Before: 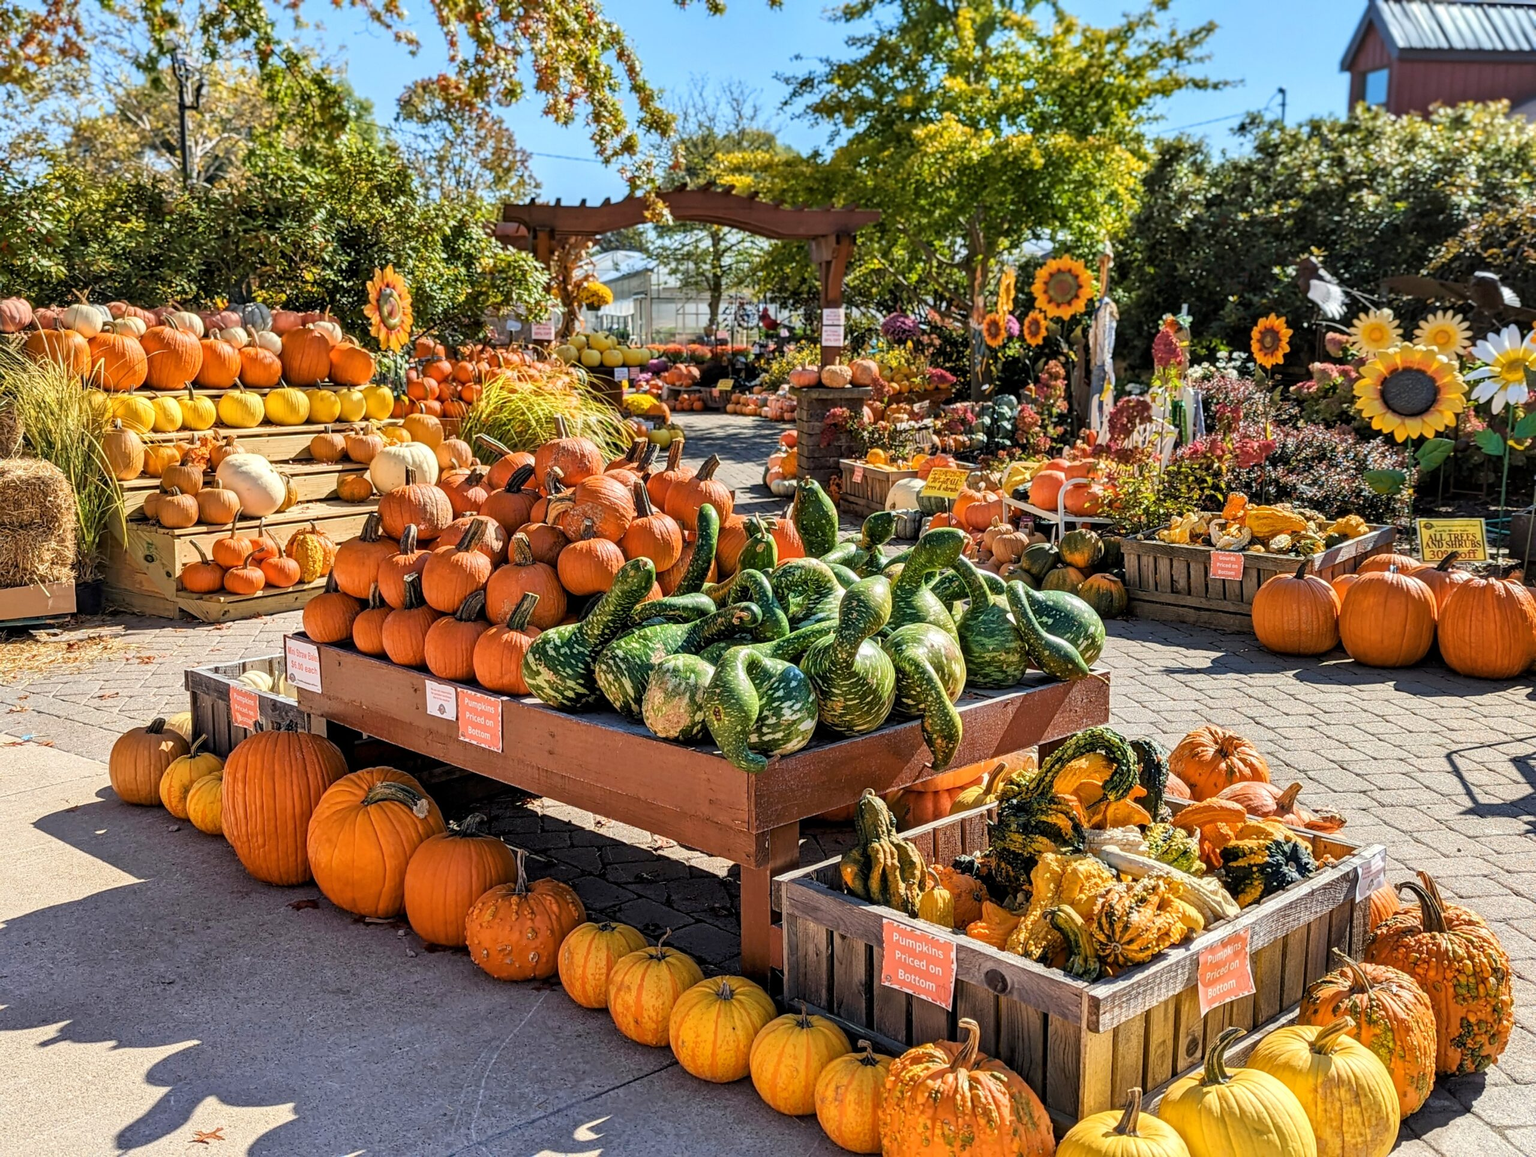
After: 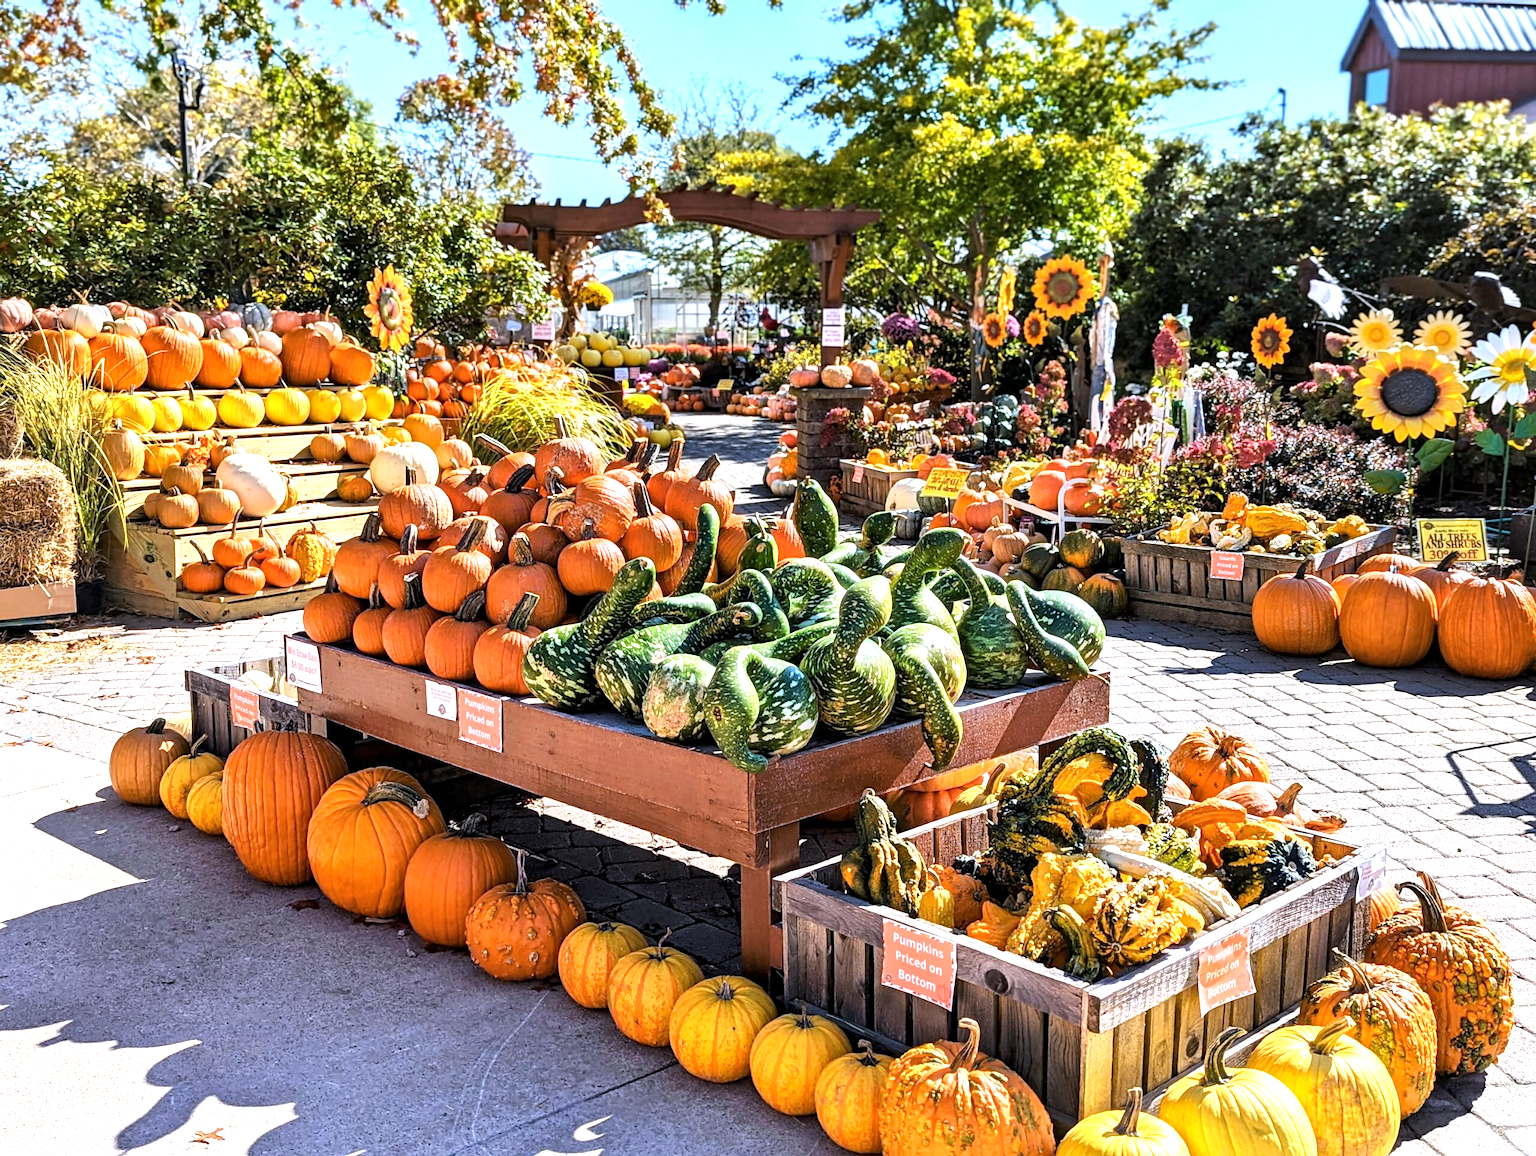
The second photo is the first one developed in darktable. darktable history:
white balance: red 0.967, blue 1.119, emerald 0.756
exposure: exposure 0.485 EV, compensate highlight preservation false
tone equalizer: -8 EV -0.417 EV, -7 EV -0.389 EV, -6 EV -0.333 EV, -5 EV -0.222 EV, -3 EV 0.222 EV, -2 EV 0.333 EV, -1 EV 0.389 EV, +0 EV 0.417 EV, edges refinement/feathering 500, mask exposure compensation -1.57 EV, preserve details no
levels: mode automatic, black 0.023%, white 99.97%, levels [0.062, 0.494, 0.925]
